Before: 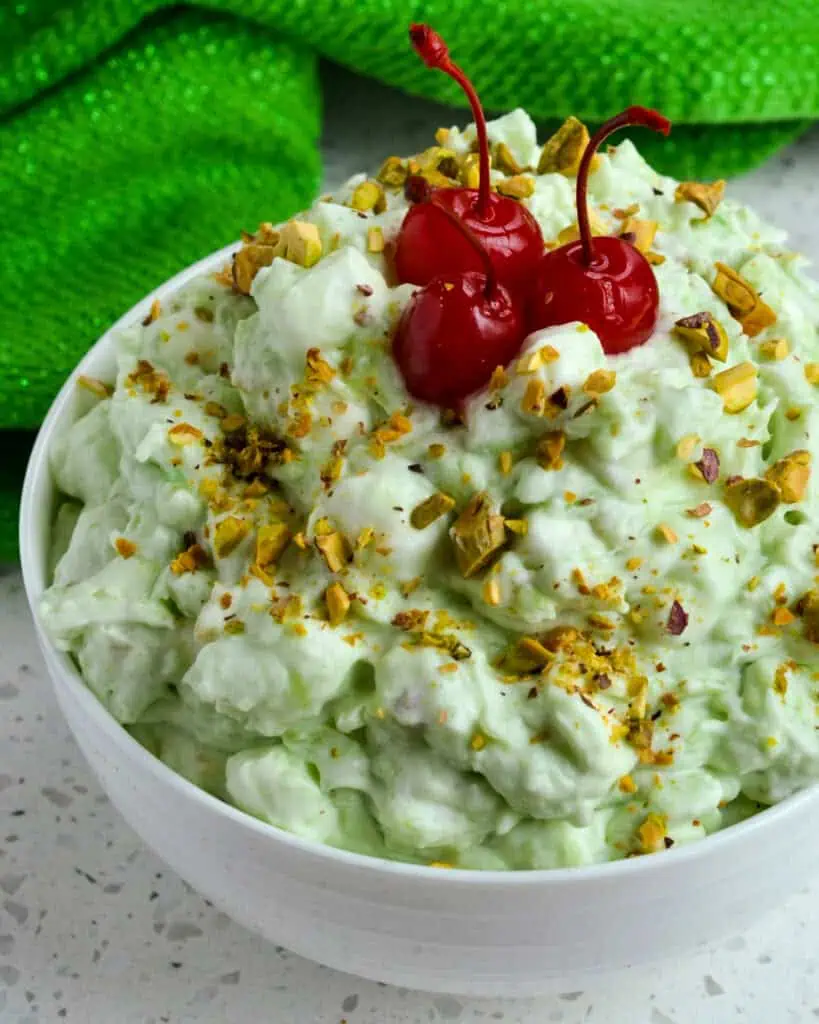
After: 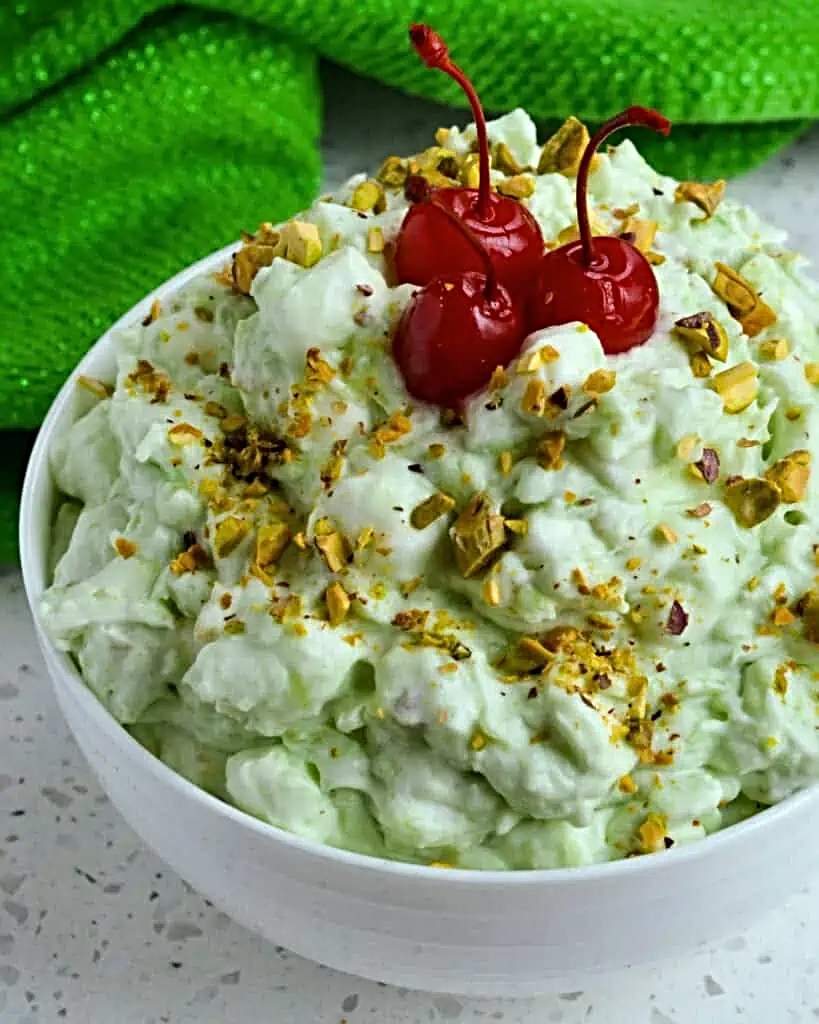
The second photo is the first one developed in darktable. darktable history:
color contrast: green-magenta contrast 0.96
white balance: red 0.982, blue 1.018
sharpen: radius 4
